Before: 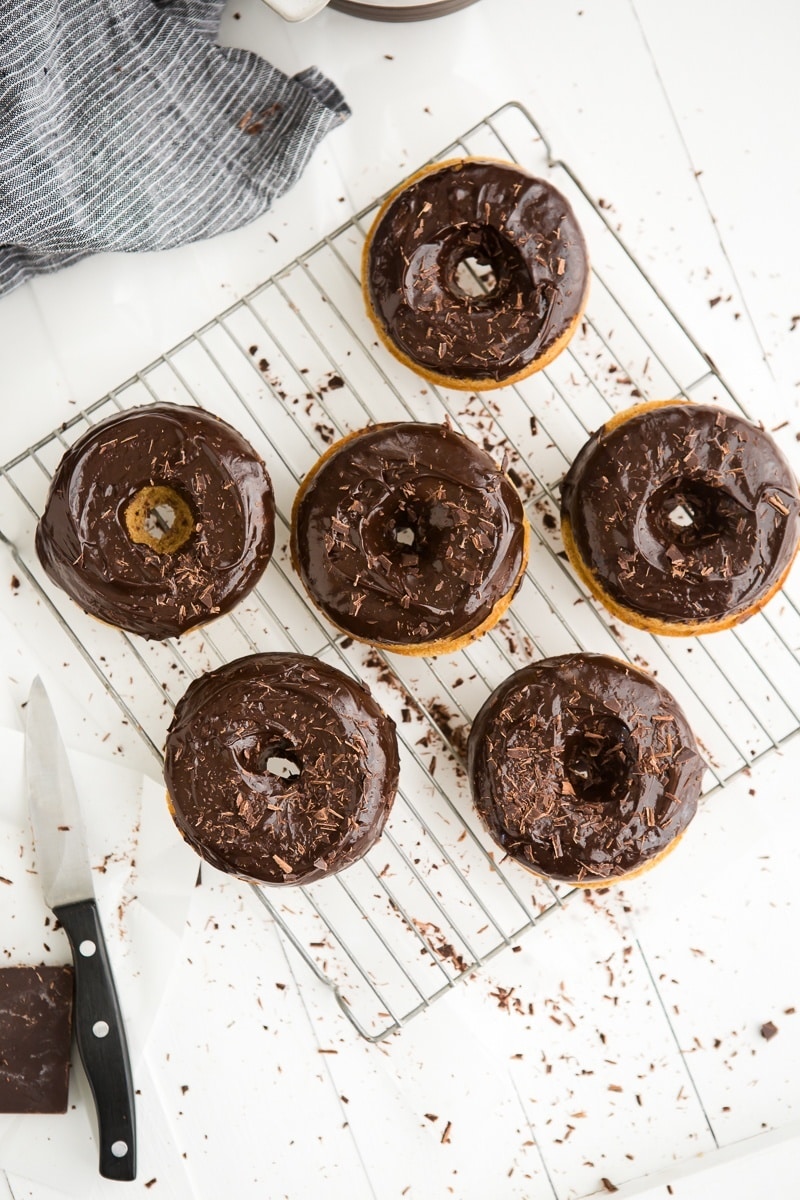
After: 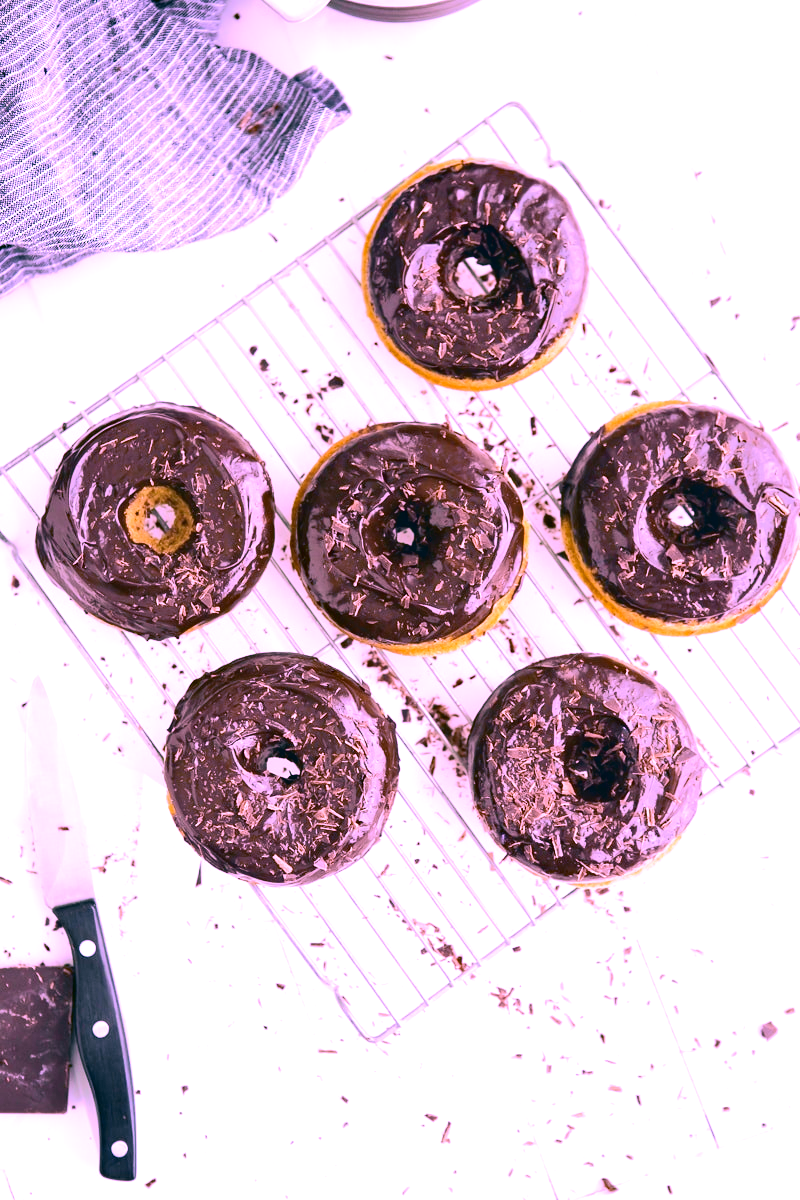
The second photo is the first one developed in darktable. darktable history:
color correction: highlights a* 10.32, highlights b* 14.66, shadows a* -9.59, shadows b* -15.02
white balance: red 0.98, blue 1.61
haze removal: compatibility mode true, adaptive false
tone curve: curves: ch0 [(0, 0.019) (0.066, 0.054) (0.184, 0.184) (0.369, 0.417) (0.501, 0.586) (0.617, 0.71) (0.743, 0.787) (0.997, 0.997)]; ch1 [(0, 0) (0.187, 0.156) (0.388, 0.372) (0.437, 0.428) (0.474, 0.472) (0.499, 0.5) (0.521, 0.514) (0.548, 0.567) (0.6, 0.629) (0.82, 0.831) (1, 1)]; ch2 [(0, 0) (0.234, 0.227) (0.352, 0.372) (0.459, 0.484) (0.5, 0.505) (0.518, 0.516) (0.529, 0.541) (0.56, 0.594) (0.607, 0.644) (0.74, 0.771) (0.858, 0.873) (0.999, 0.994)], color space Lab, independent channels, preserve colors none
exposure: black level correction 0, exposure 0.7 EV, compensate exposure bias true, compensate highlight preservation false
